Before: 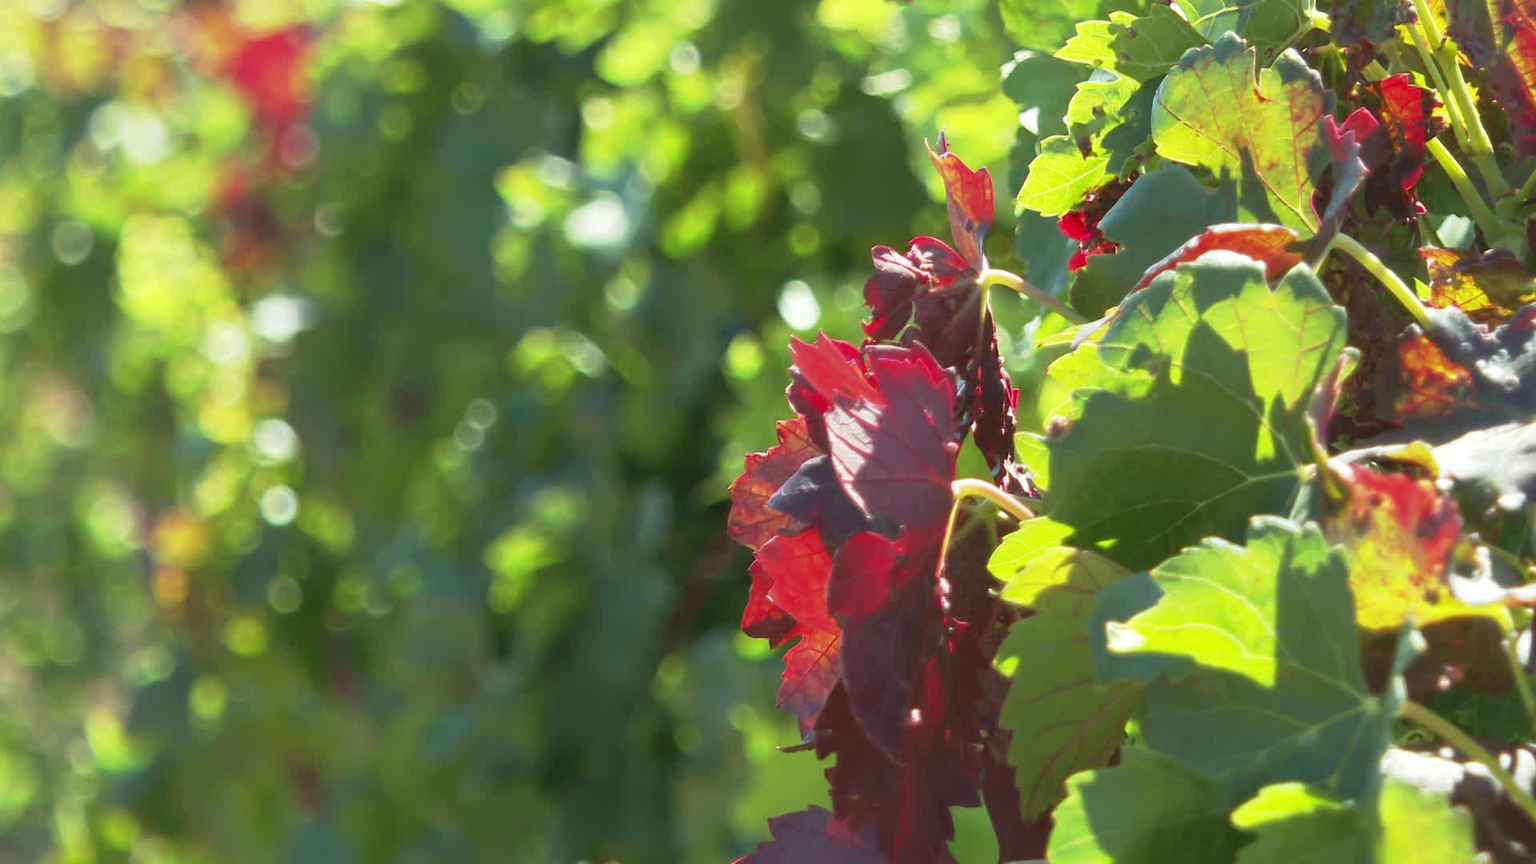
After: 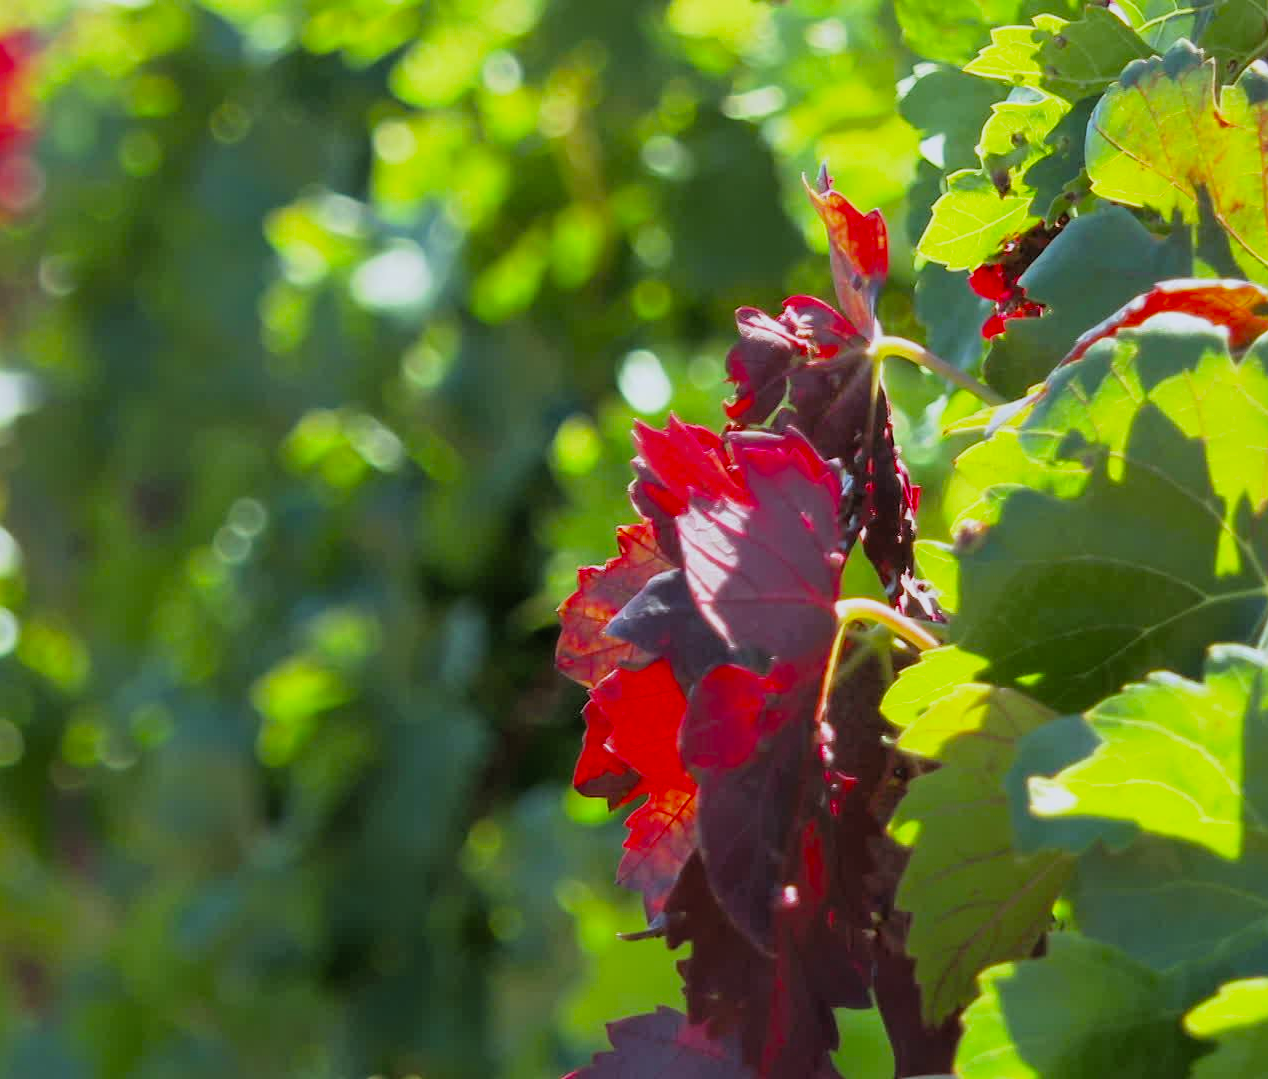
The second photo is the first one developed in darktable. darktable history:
tone equalizer: on, module defaults
white balance: red 0.984, blue 1.059
crop and rotate: left 18.442%, right 15.508%
filmic rgb: black relative exposure -7.75 EV, white relative exposure 4.4 EV, threshold 3 EV, target black luminance 0%, hardness 3.76, latitude 50.51%, contrast 1.074, highlights saturation mix 10%, shadows ↔ highlights balance -0.22%, color science v4 (2020), enable highlight reconstruction true
